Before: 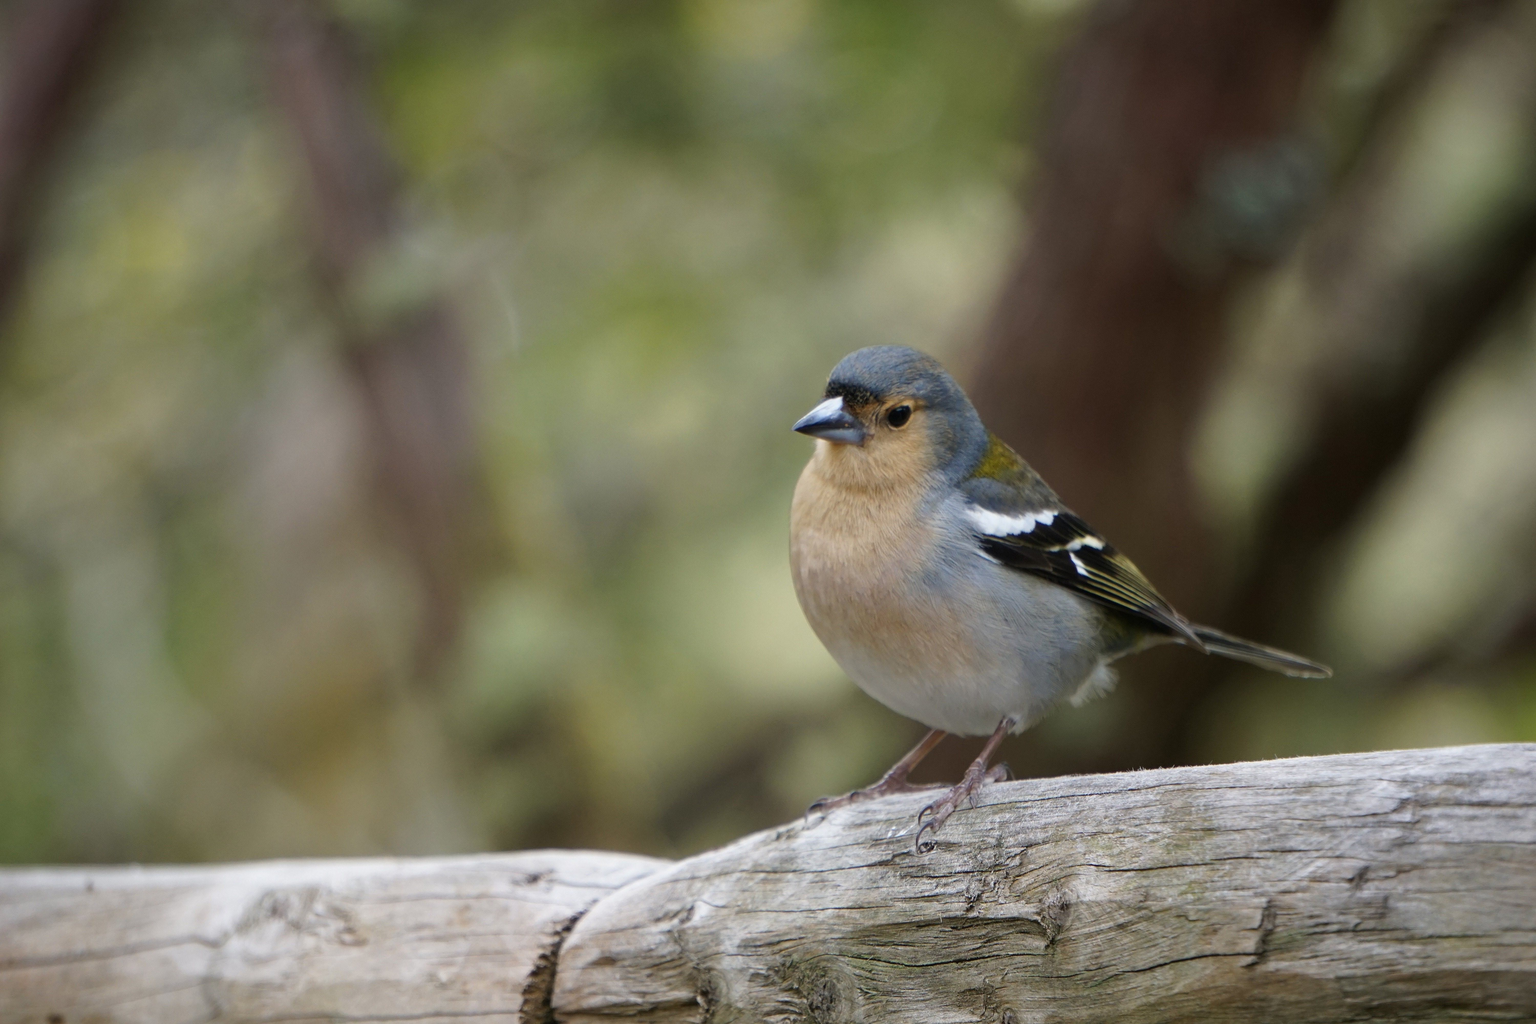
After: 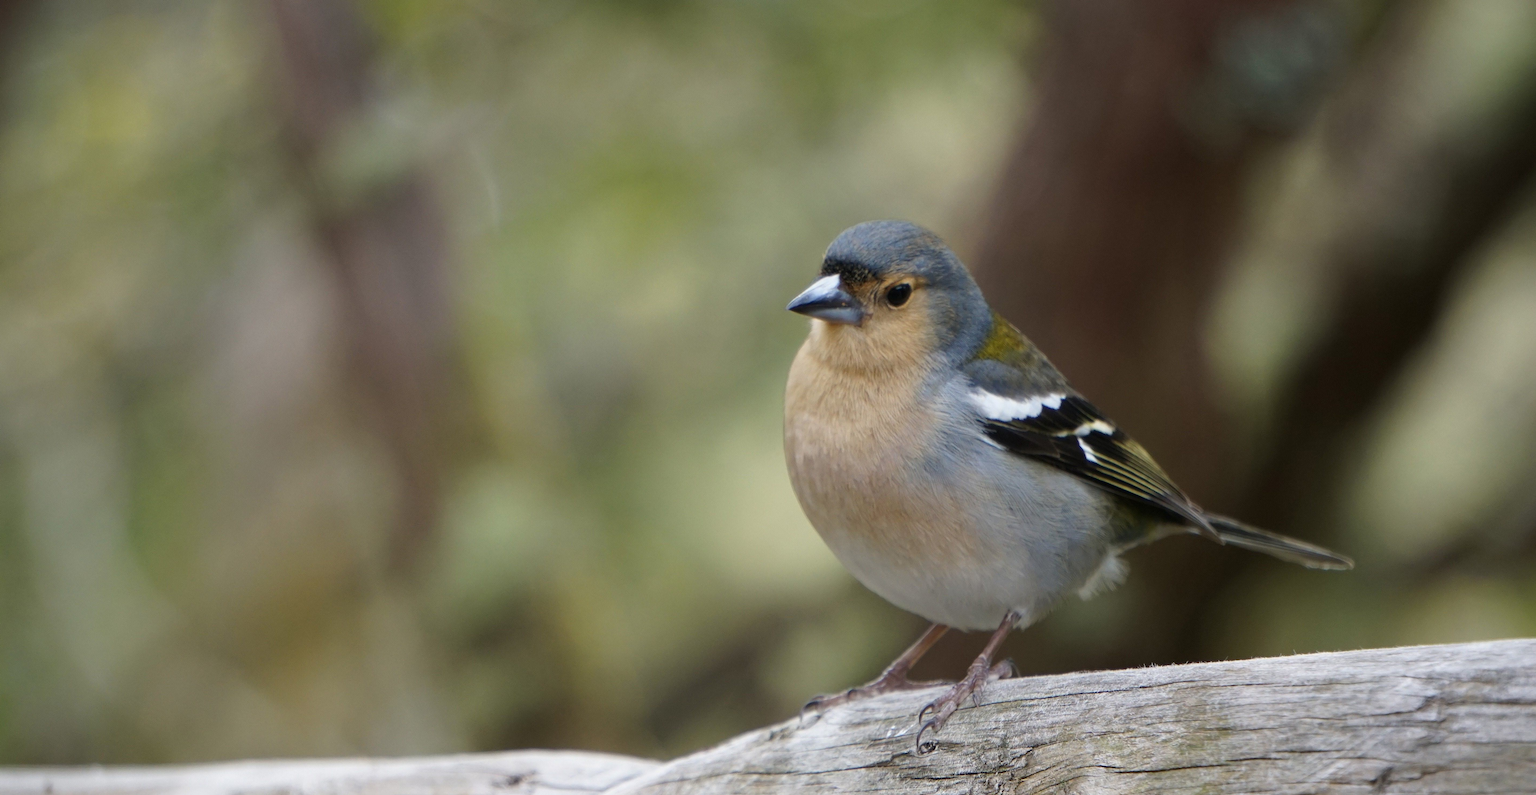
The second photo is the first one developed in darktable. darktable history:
crop and rotate: left 2.853%, top 13.28%, right 1.933%, bottom 12.72%
